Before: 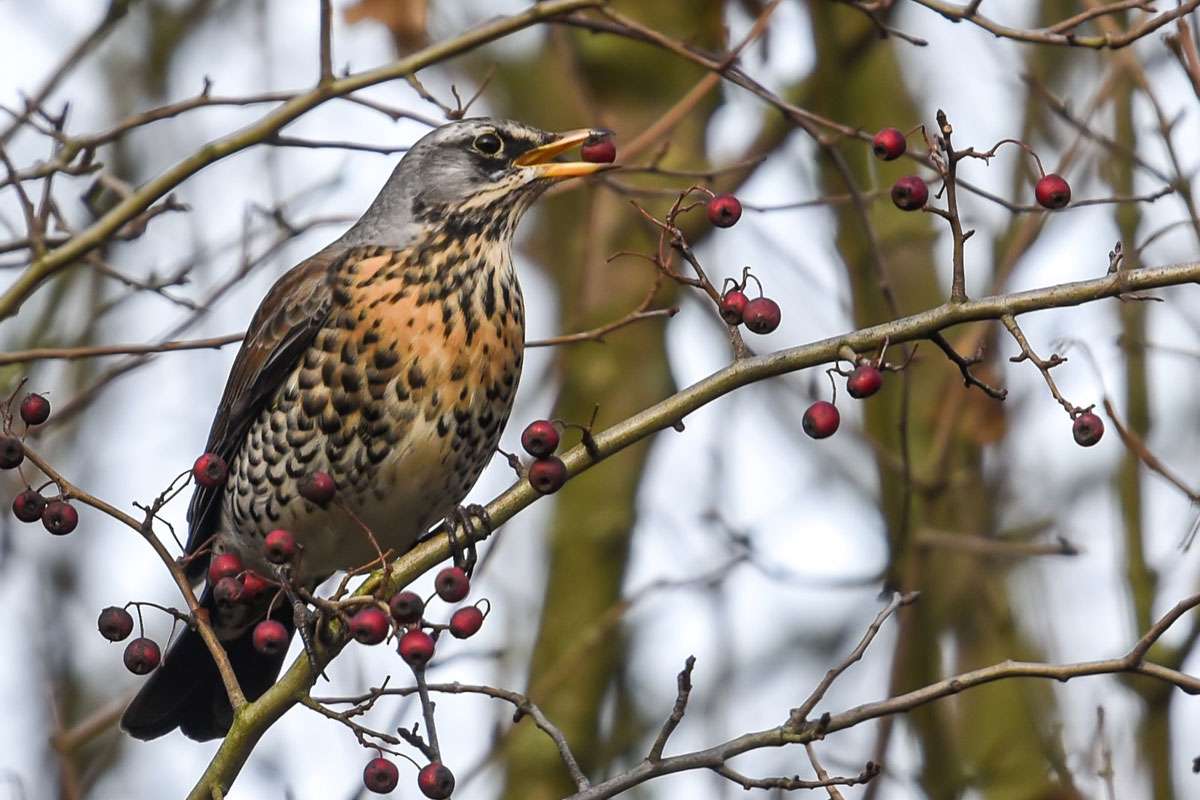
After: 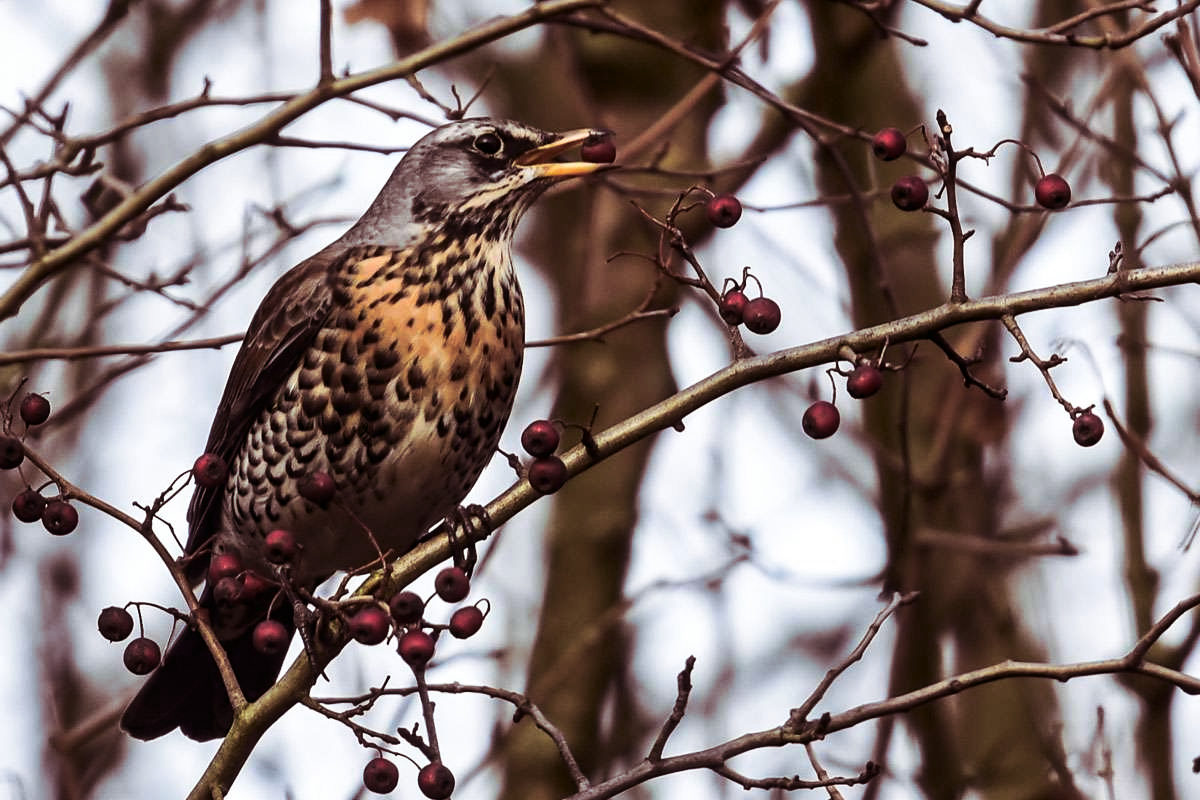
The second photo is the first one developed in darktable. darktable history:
split-toning: shadows › saturation 0.41, highlights › saturation 0, compress 33.55%
contrast brightness saturation: contrast 0.2, brightness -0.11, saturation 0.1
